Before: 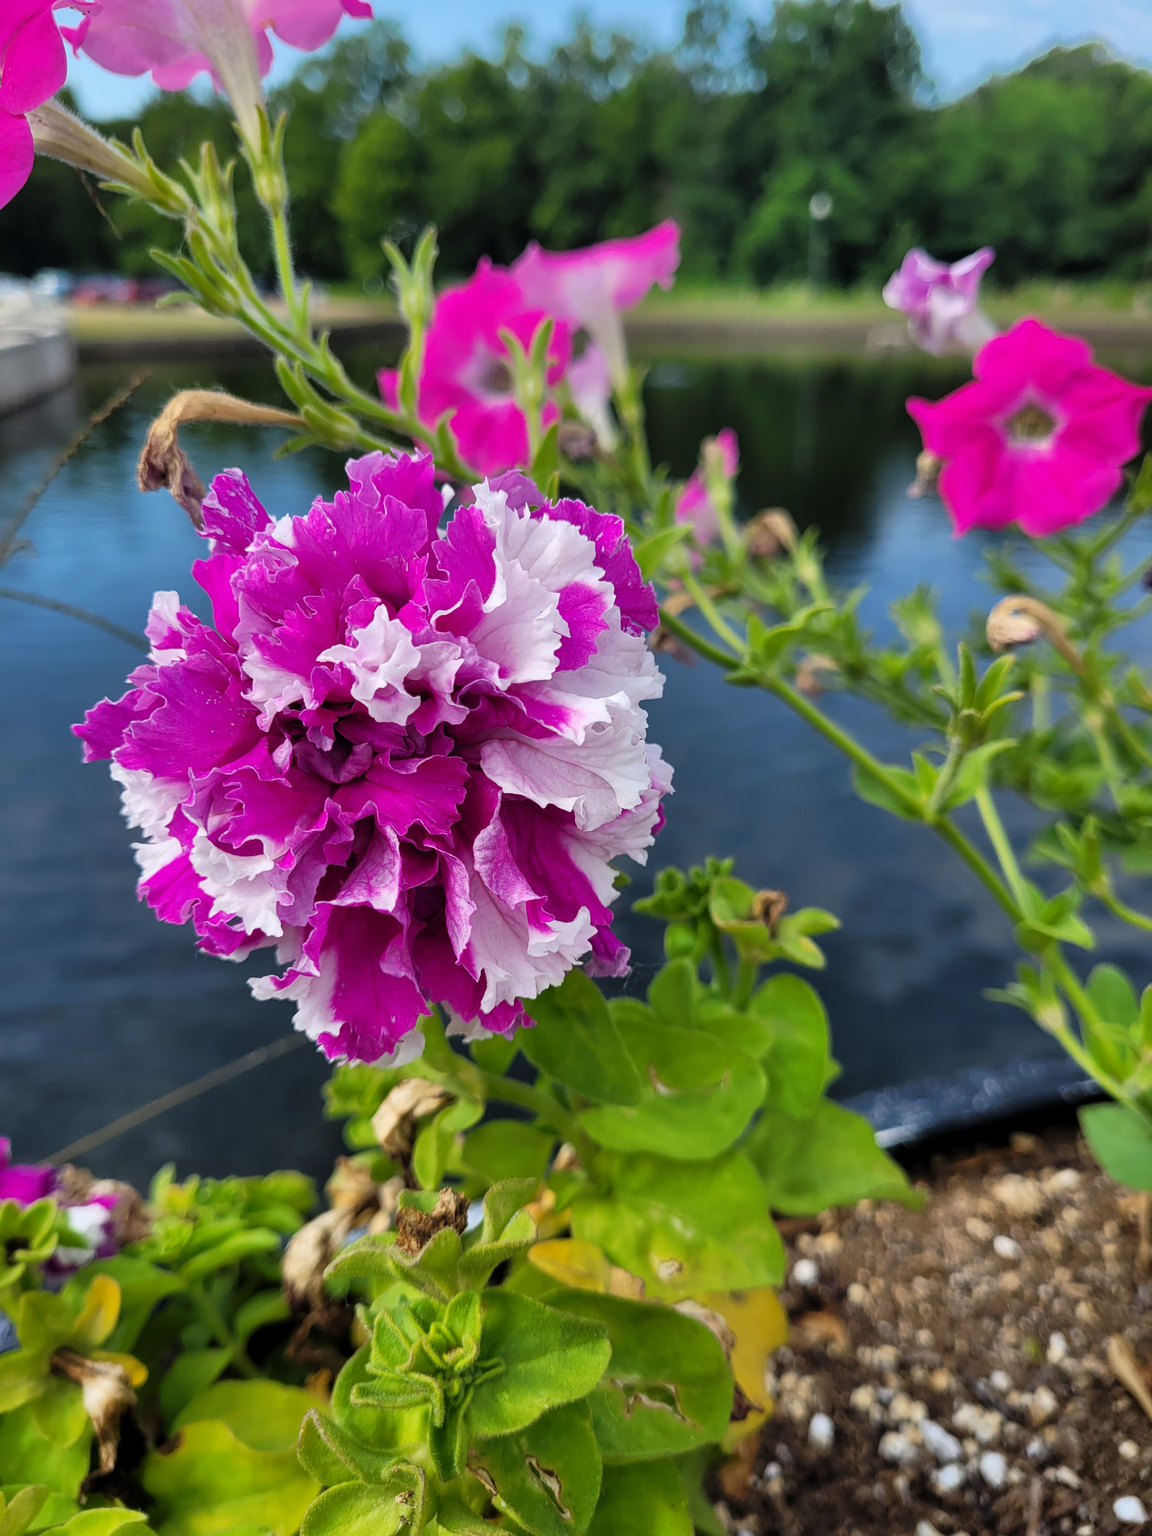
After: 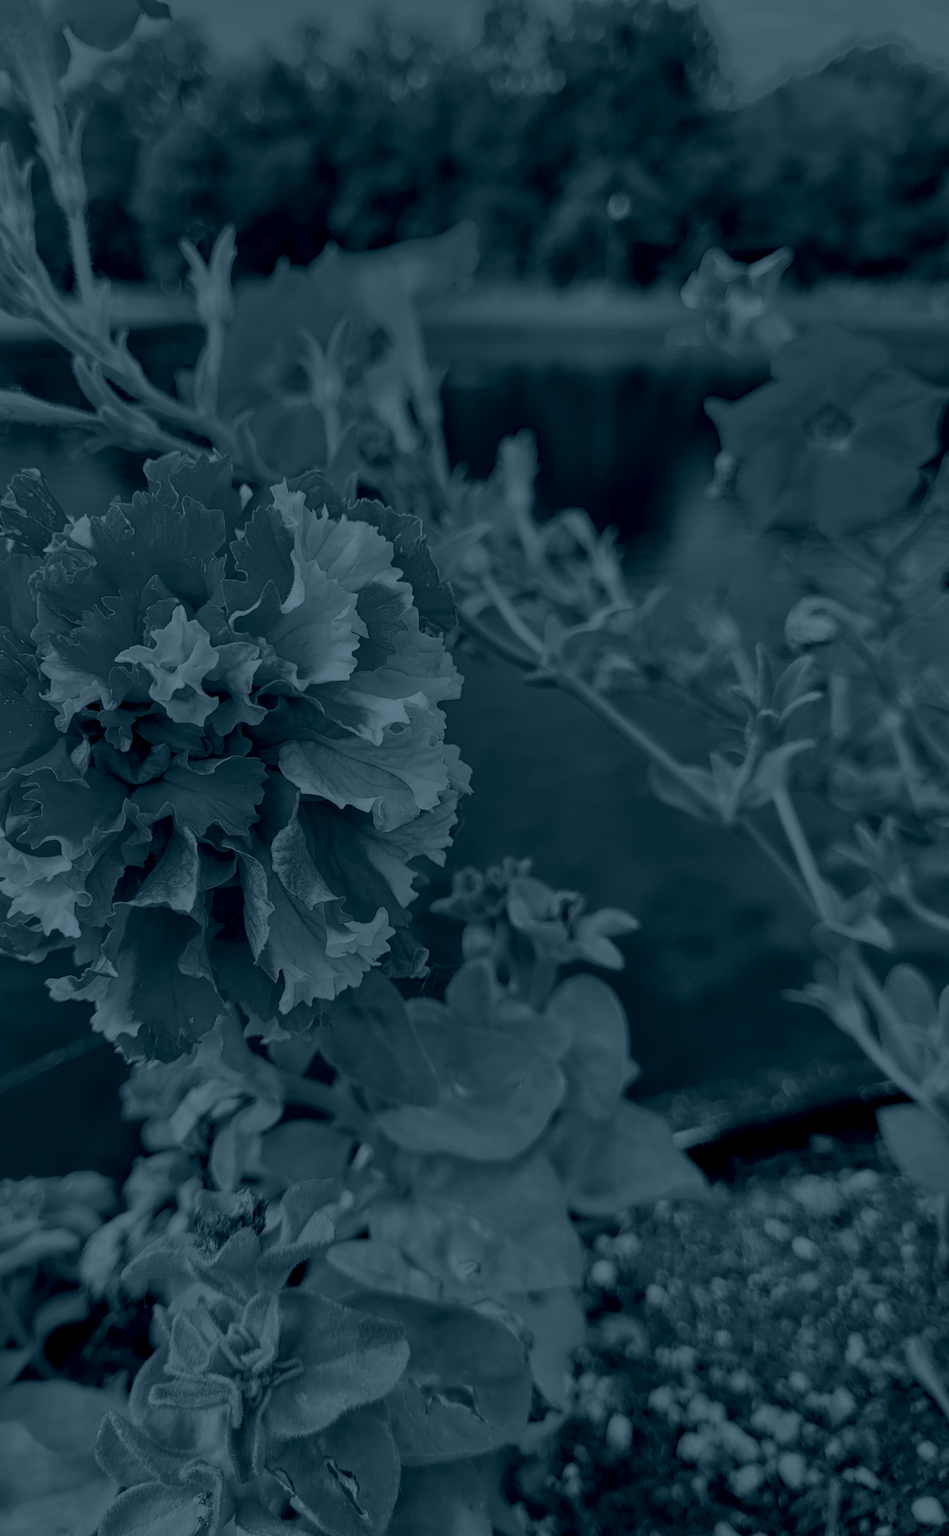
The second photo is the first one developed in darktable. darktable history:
tone equalizer: -8 EV -0.002 EV, -7 EV 0.005 EV, -6 EV -0.008 EV, -5 EV 0.007 EV, -4 EV -0.042 EV, -3 EV -0.233 EV, -2 EV -0.662 EV, -1 EV -0.983 EV, +0 EV -0.969 EV, smoothing diameter 2%, edges refinement/feathering 20, mask exposure compensation -1.57 EV, filter diffusion 5
haze removal: compatibility mode true, adaptive false
exposure: exposure 0.64 EV, compensate highlight preservation false
crop: left 17.582%, bottom 0.031%
colorize: hue 194.4°, saturation 29%, source mix 61.75%, lightness 3.98%, version 1
